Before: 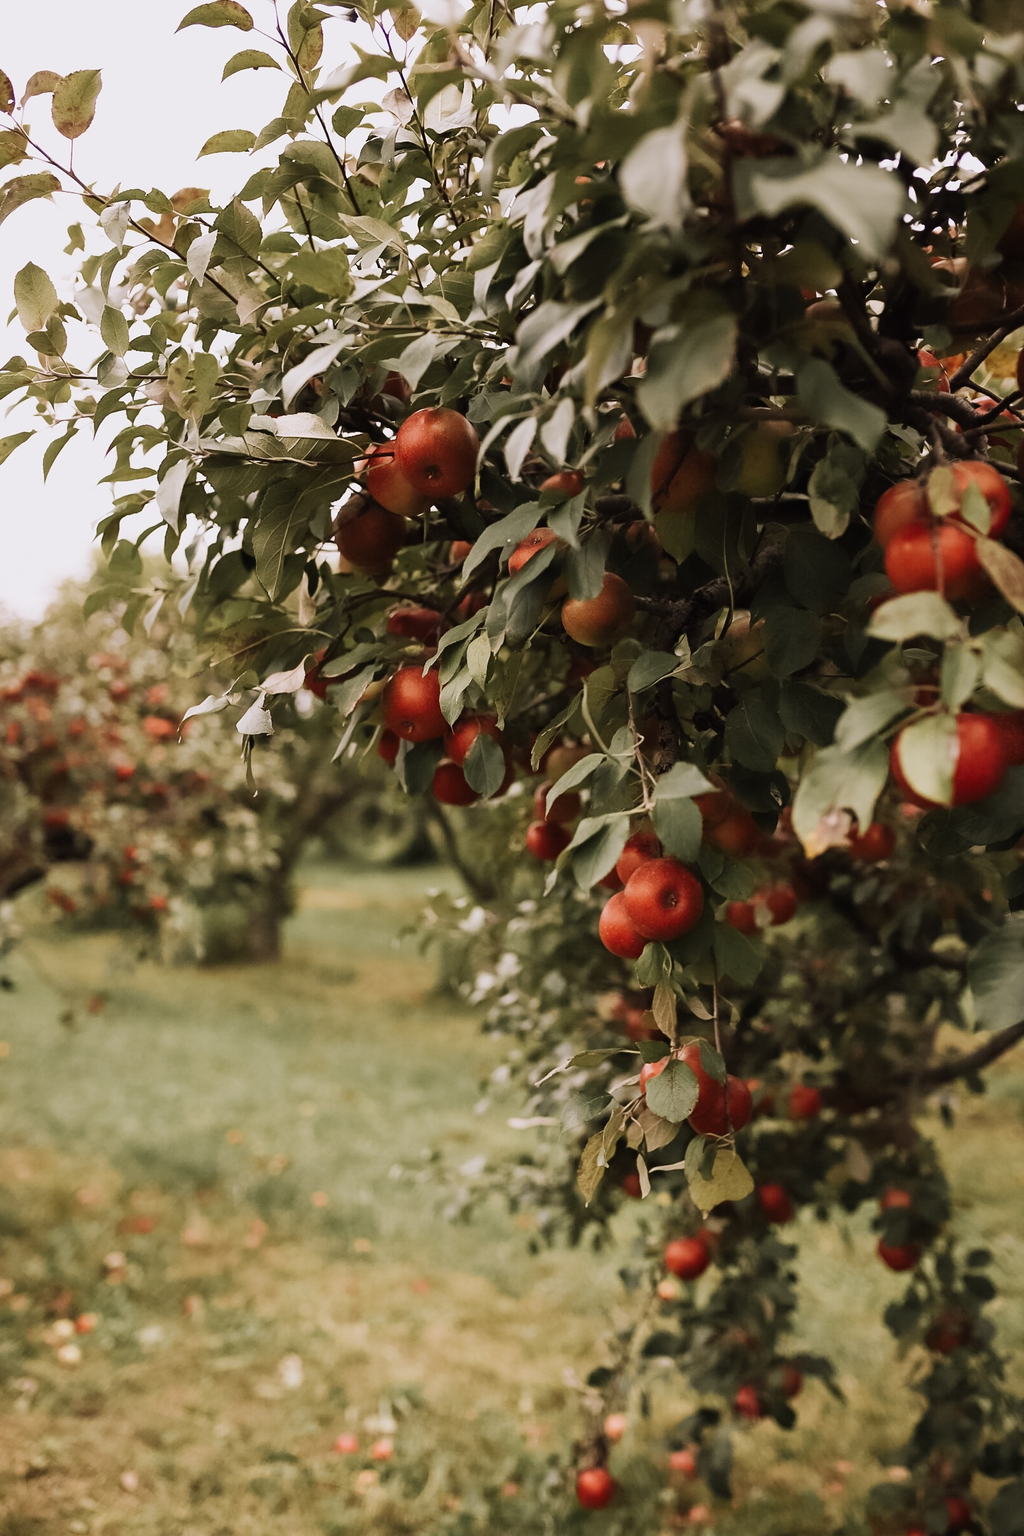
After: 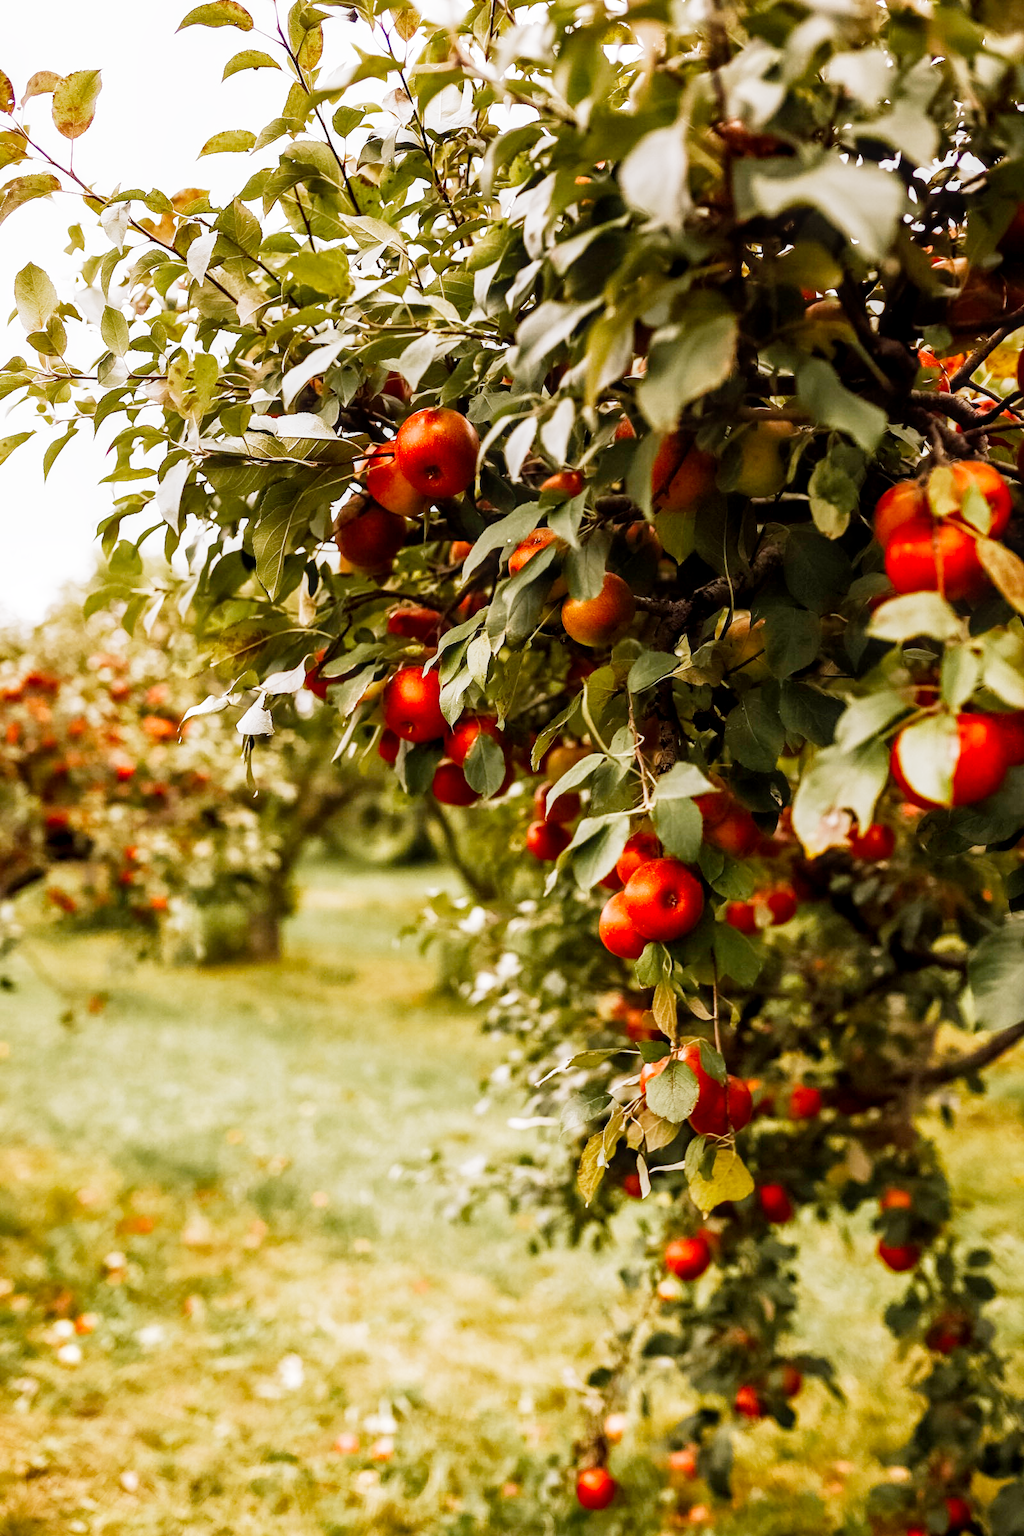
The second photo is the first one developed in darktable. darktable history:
color balance: output saturation 120%
filmic rgb: middle gray luminance 9.23%, black relative exposure -10.55 EV, white relative exposure 3.45 EV, threshold 6 EV, target black luminance 0%, hardness 5.98, latitude 59.69%, contrast 1.087, highlights saturation mix 5%, shadows ↔ highlights balance 29.23%, add noise in highlights 0, preserve chrominance no, color science v3 (2019), use custom middle-gray values true, iterations of high-quality reconstruction 0, contrast in highlights soft, enable highlight reconstruction true
local contrast: on, module defaults
